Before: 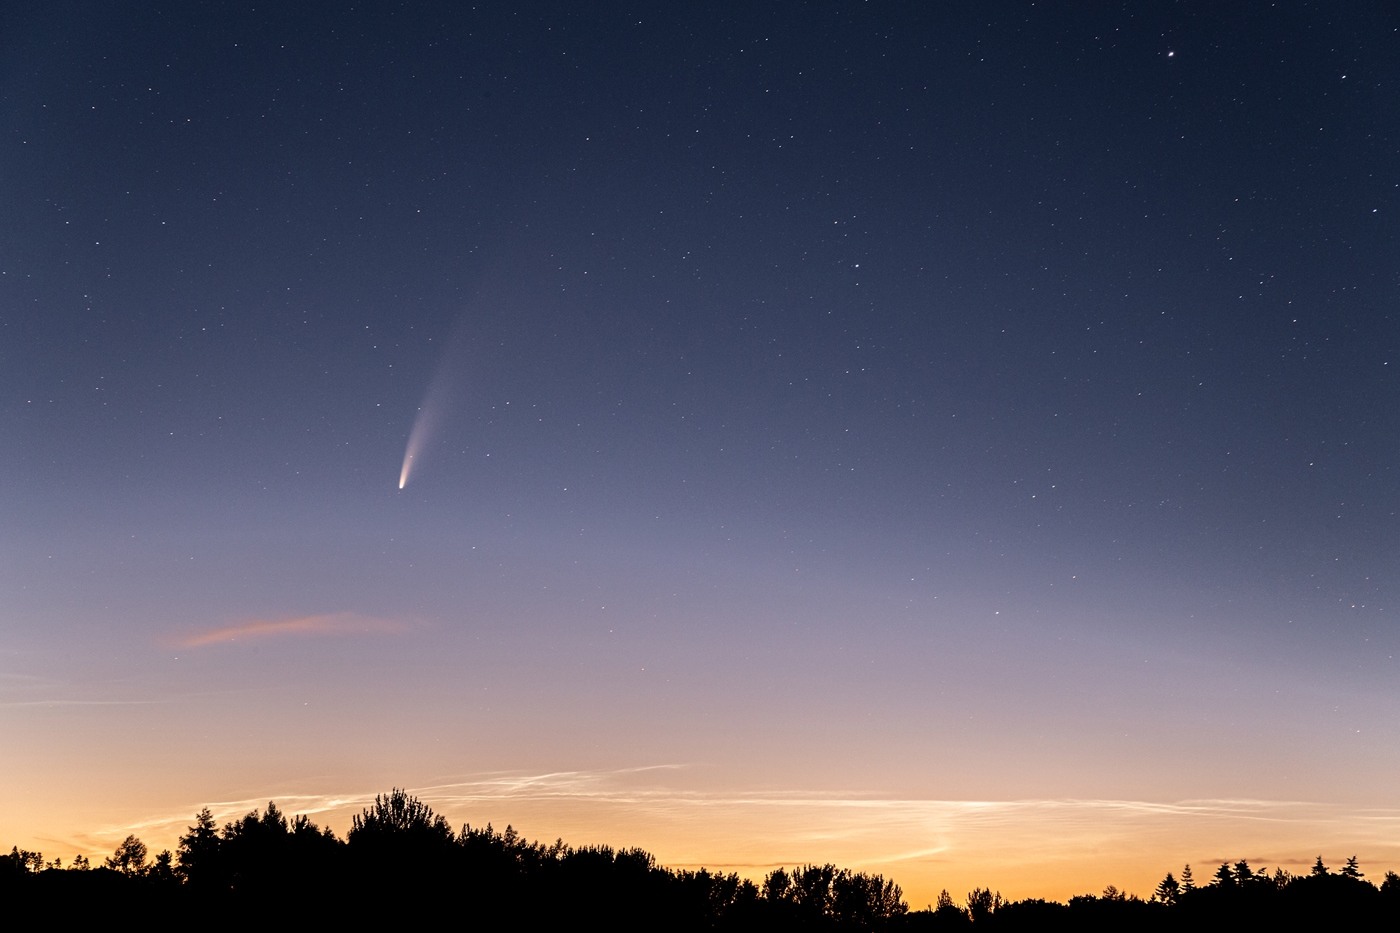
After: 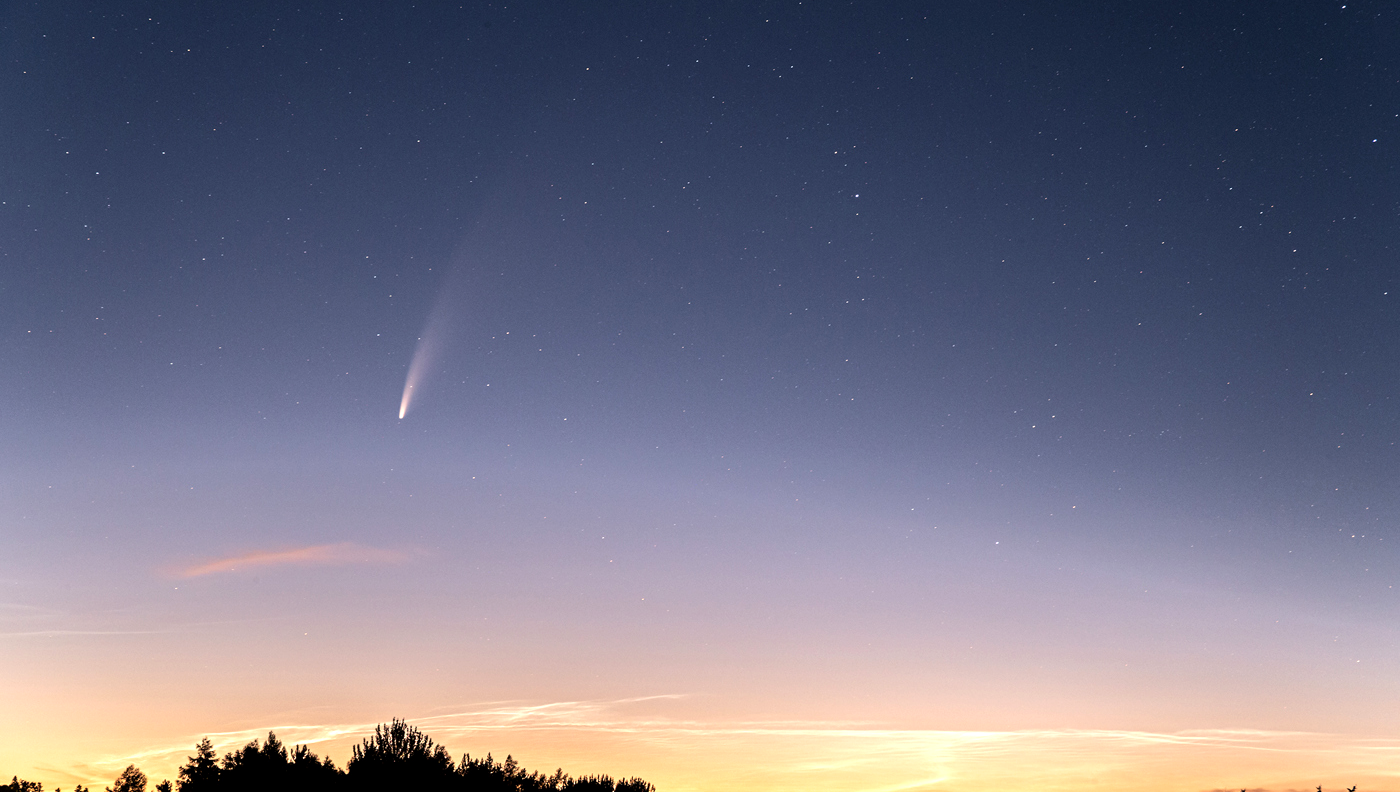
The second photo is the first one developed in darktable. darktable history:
exposure: black level correction 0.001, exposure 0.499 EV, compensate highlight preservation false
crop: top 7.572%, bottom 7.507%
